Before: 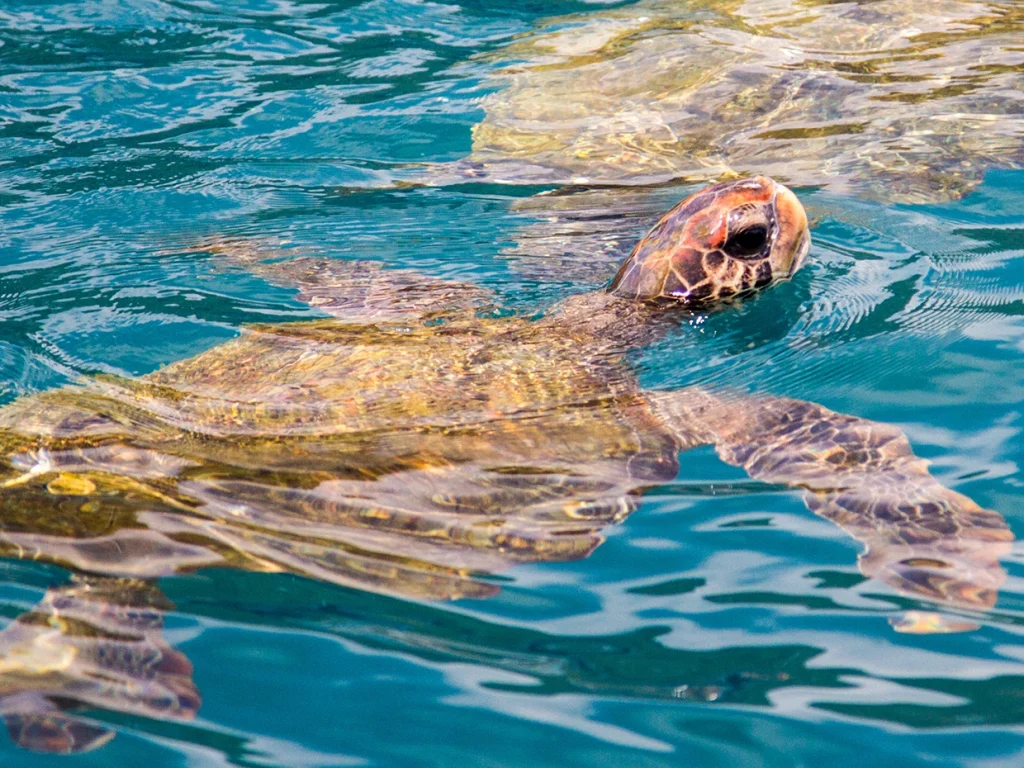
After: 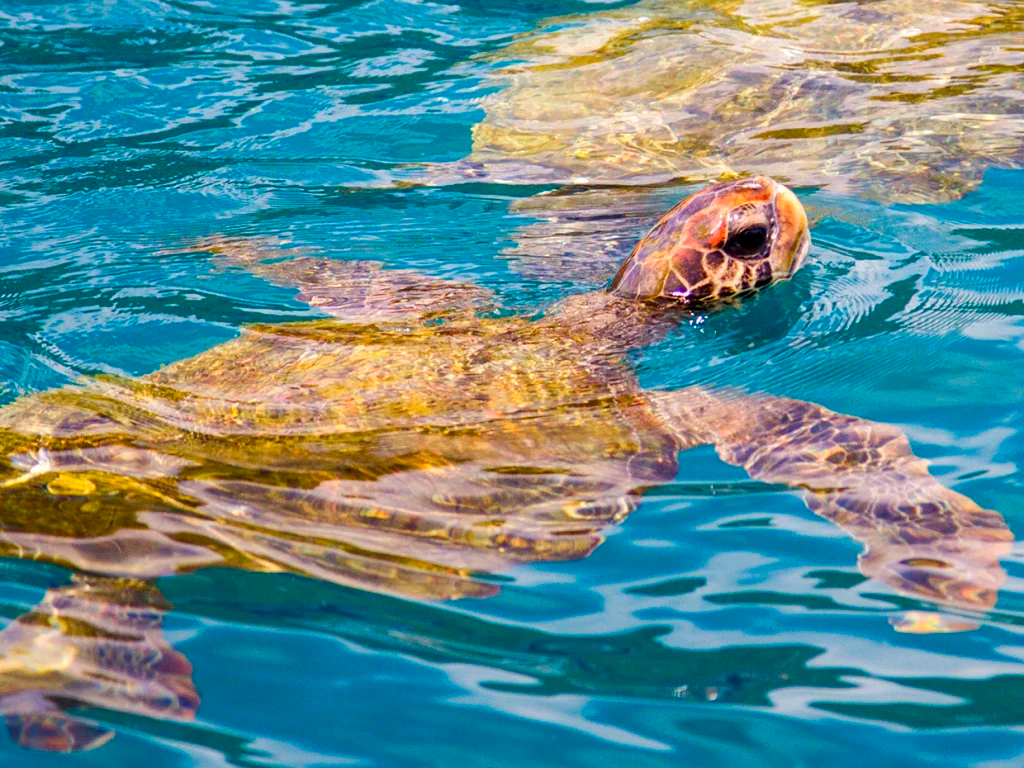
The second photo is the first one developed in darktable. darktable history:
color balance rgb: perceptual saturation grading › global saturation 20%, perceptual saturation grading › highlights -25%, perceptual saturation grading › shadows 25%, global vibrance 50%
tone equalizer: on, module defaults
